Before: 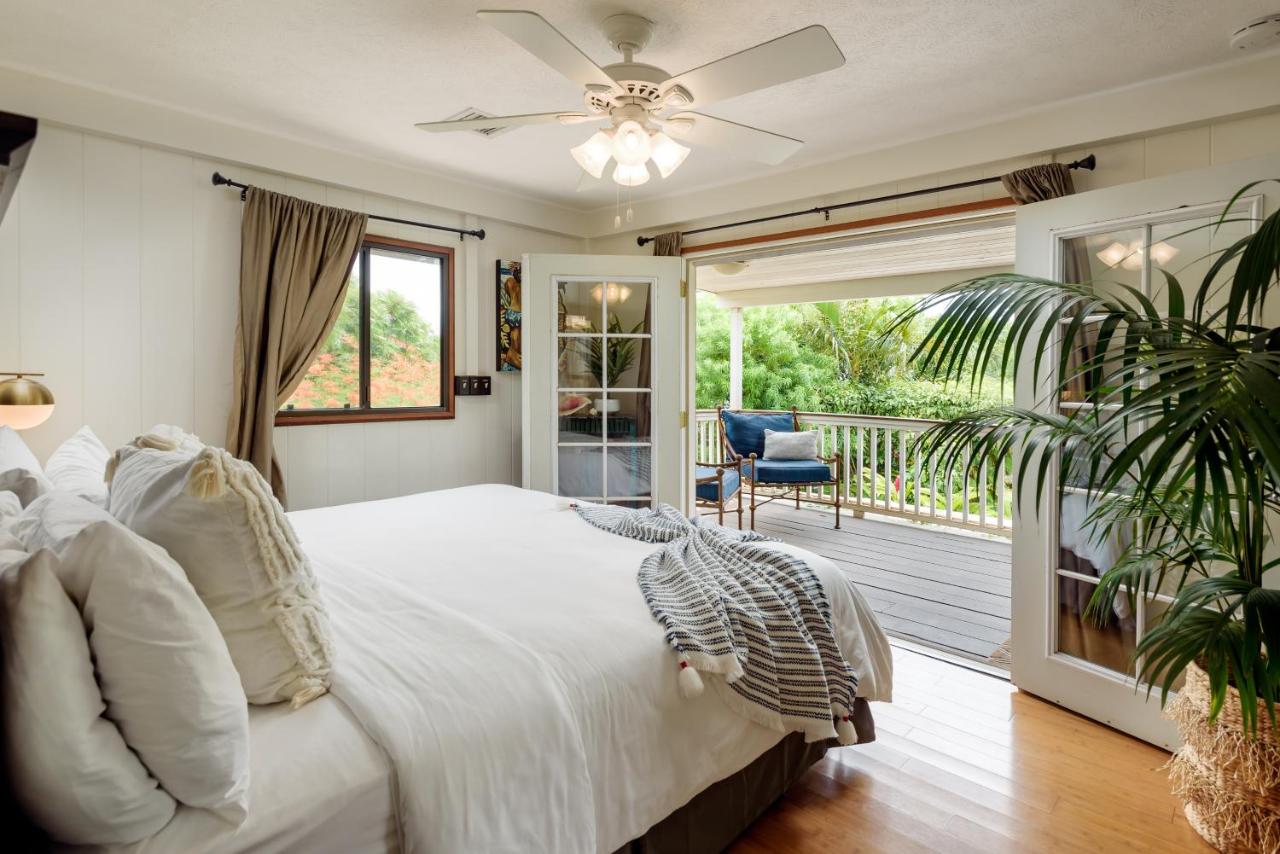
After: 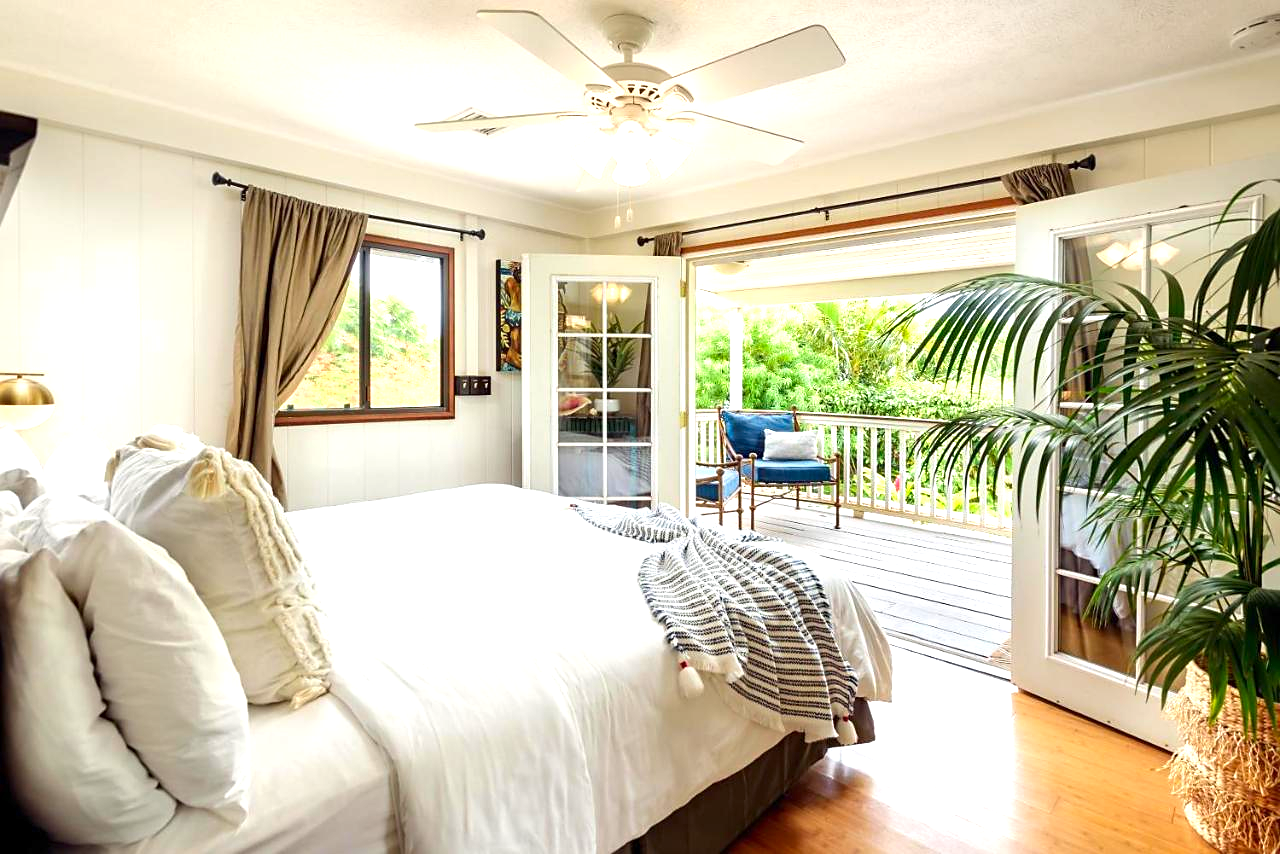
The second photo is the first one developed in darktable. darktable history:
contrast brightness saturation: saturation 0.185
exposure: exposure 0.939 EV, compensate highlight preservation false
sharpen: radius 1.811, amount 0.398, threshold 1.293
